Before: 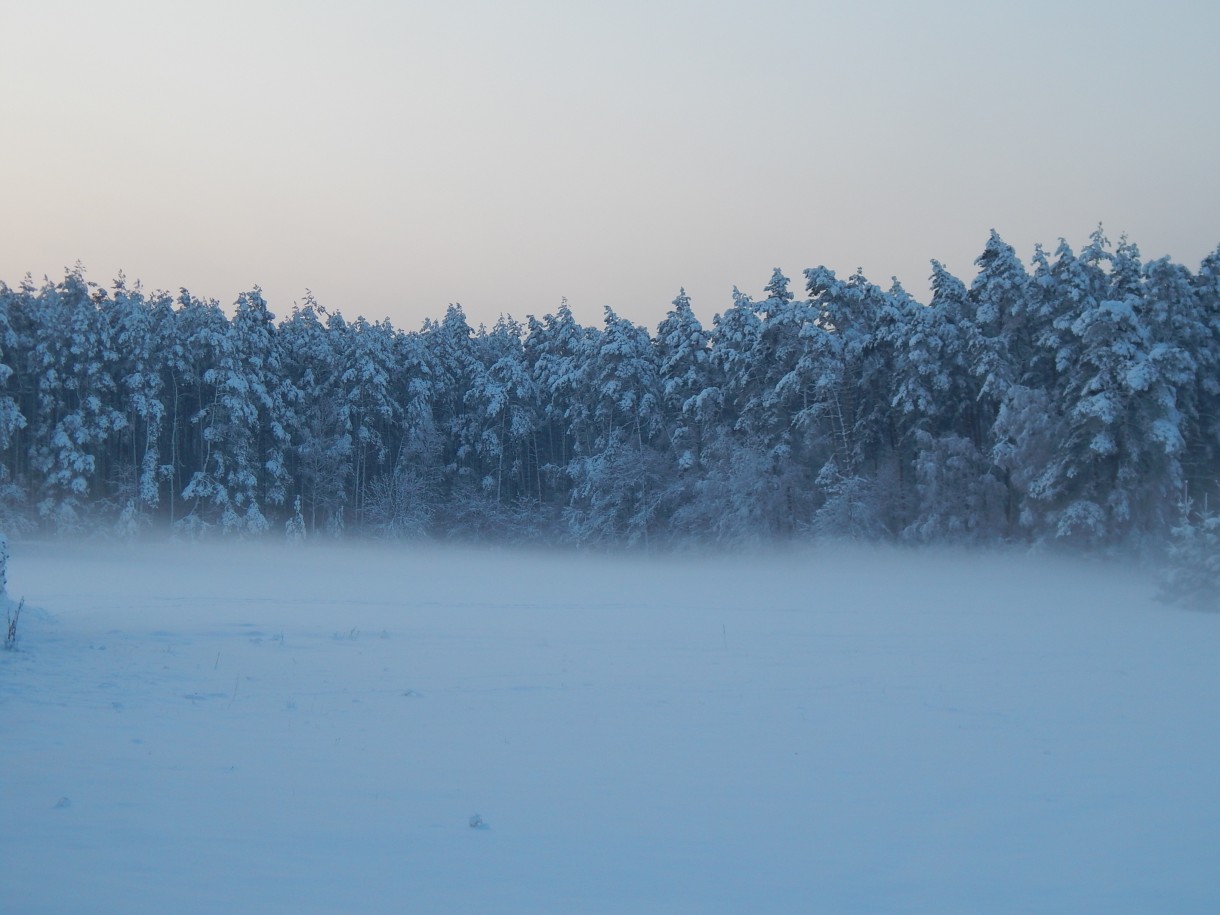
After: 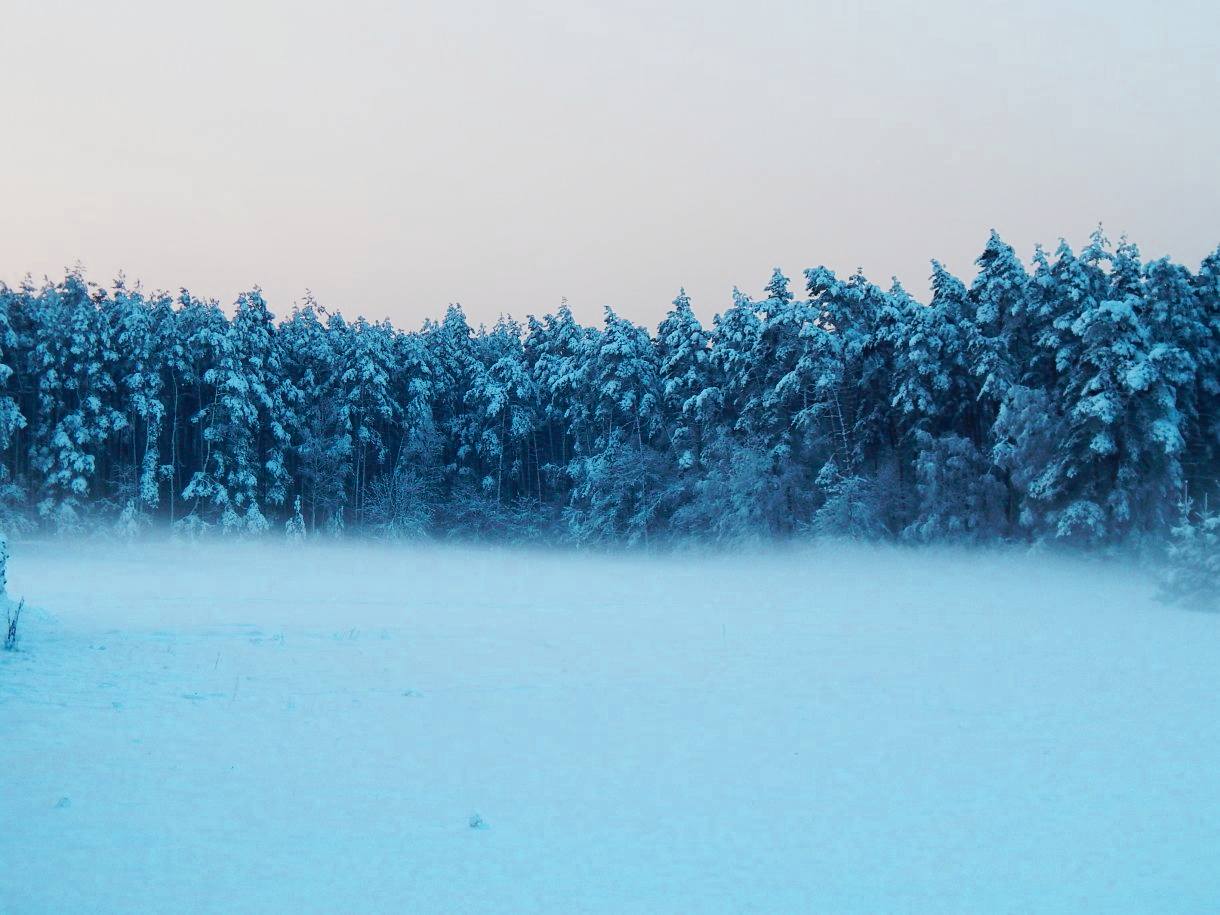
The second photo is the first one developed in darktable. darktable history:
color zones: curves: ch0 [(0.018, 0.548) (0.197, 0.654) (0.425, 0.447) (0.605, 0.658) (0.732, 0.579)]; ch1 [(0.105, 0.531) (0.224, 0.531) (0.386, 0.39) (0.618, 0.456) (0.732, 0.456) (0.956, 0.421)]; ch2 [(0.039, 0.583) (0.215, 0.465) (0.399, 0.544) (0.465, 0.548) (0.614, 0.447) (0.724, 0.43) (0.882, 0.623) (0.956, 0.632)]
velvia: on, module defaults
sigmoid: contrast 1.81, skew -0.21, preserve hue 0%, red attenuation 0.1, red rotation 0.035, green attenuation 0.1, green rotation -0.017, blue attenuation 0.15, blue rotation -0.052, base primaries Rec2020
color balance: lift [1, 1.001, 0.999, 1.001], gamma [1, 1.004, 1.007, 0.993], gain [1, 0.991, 0.987, 1.013], contrast 7.5%, contrast fulcrum 10%, output saturation 115%
